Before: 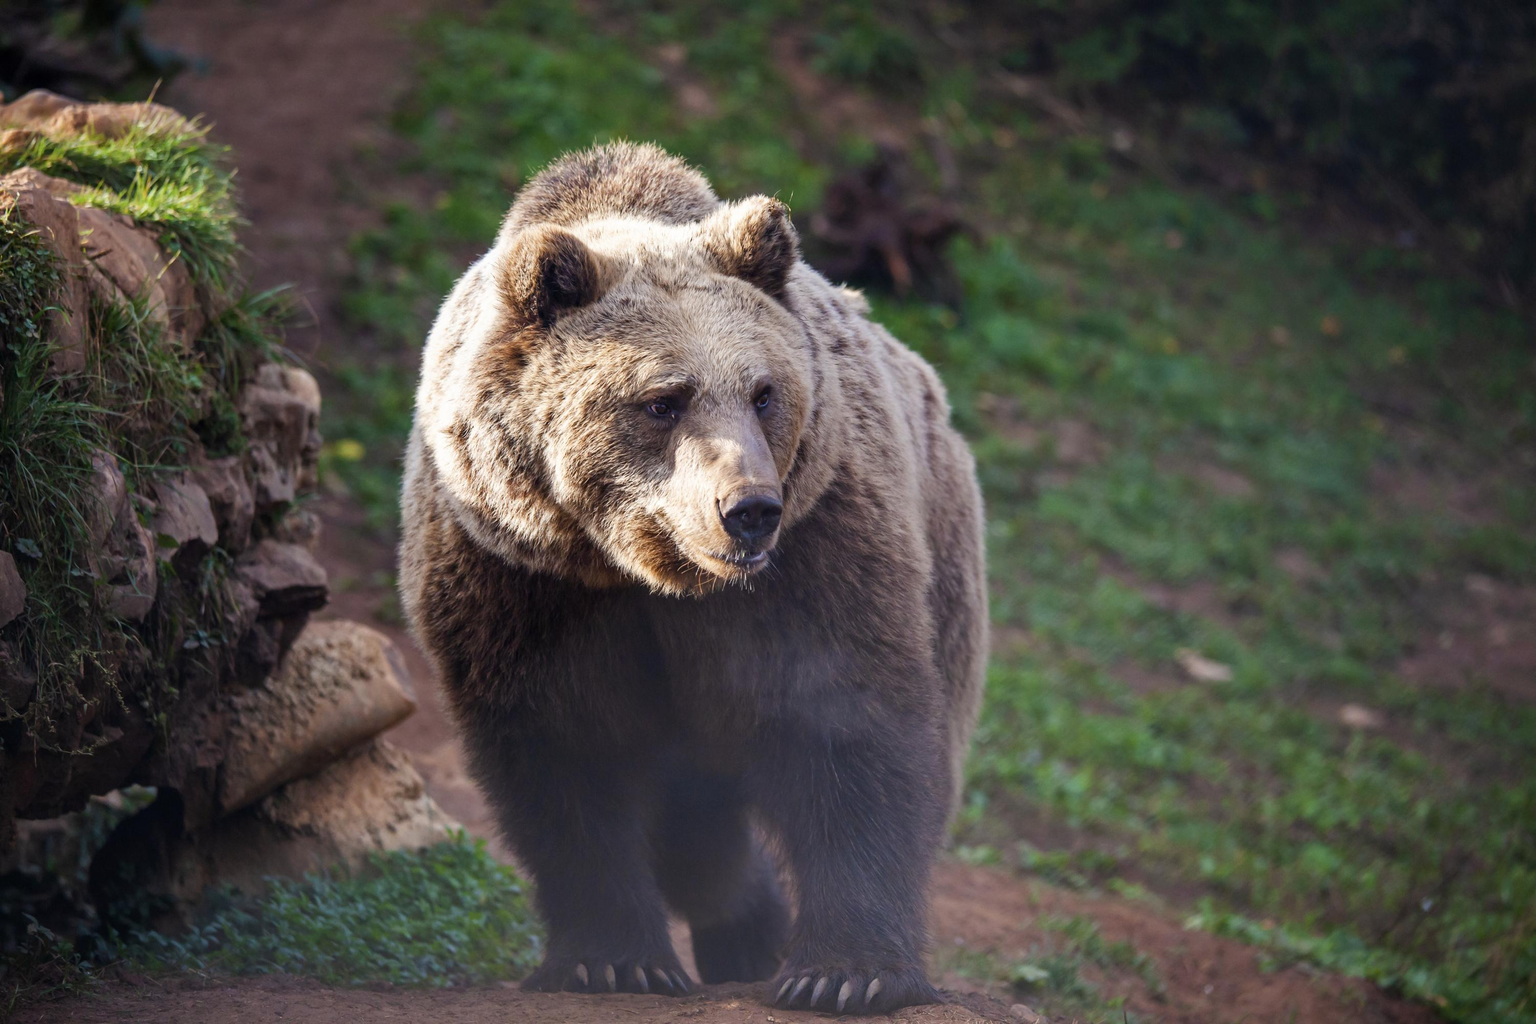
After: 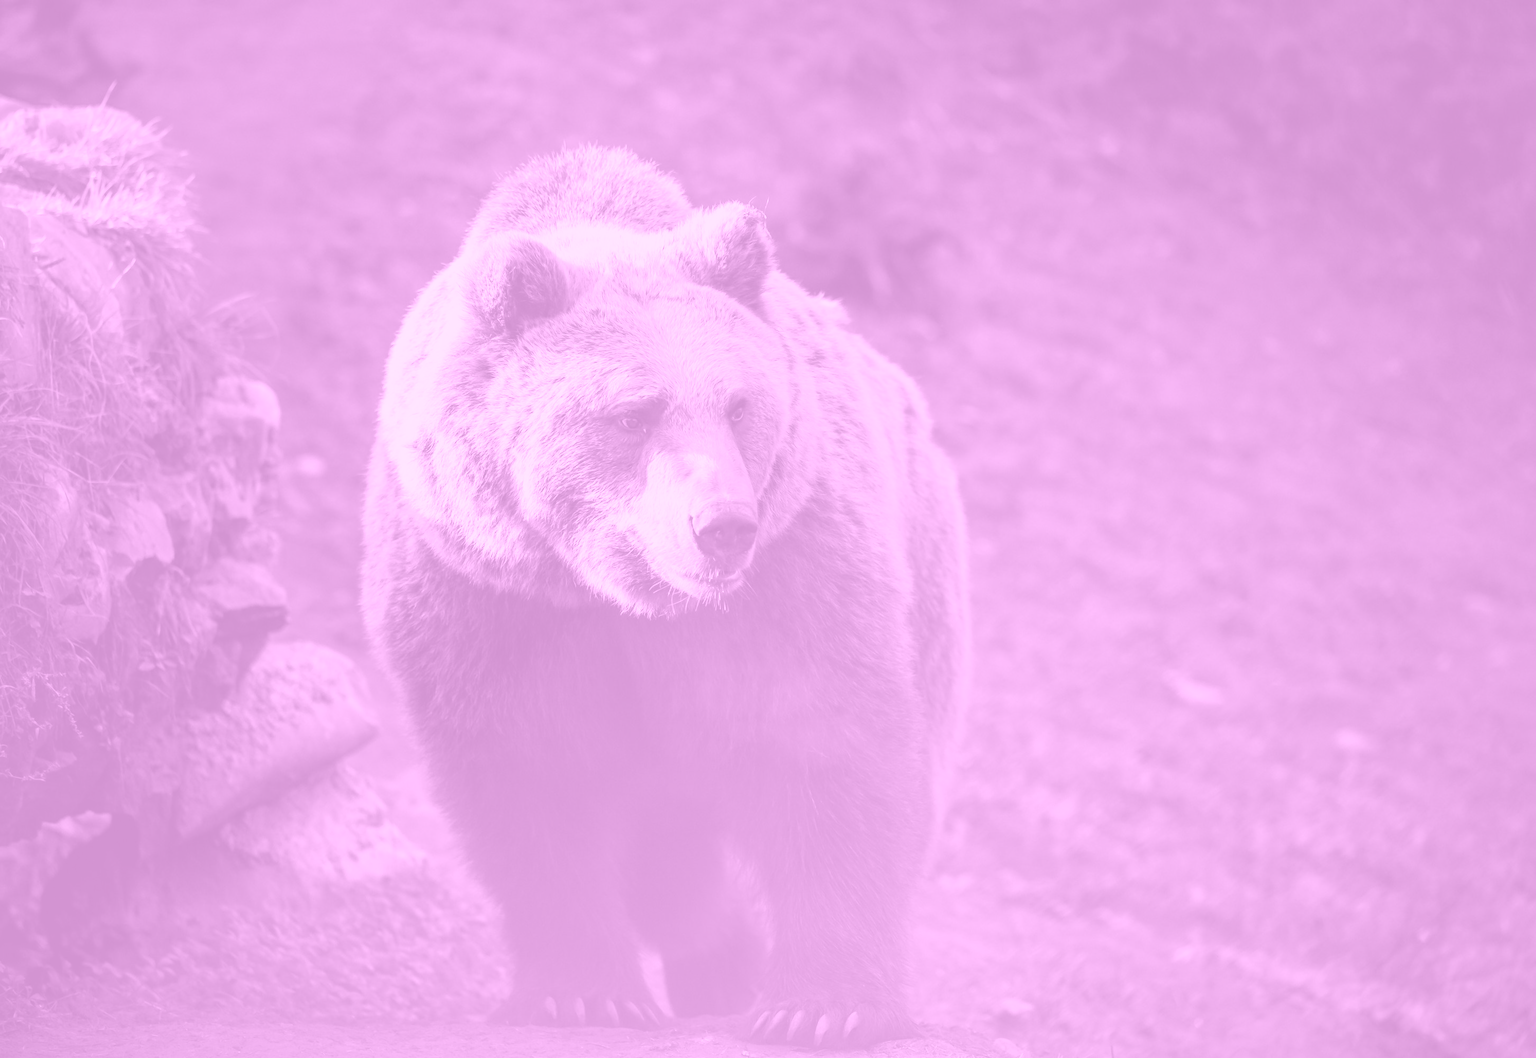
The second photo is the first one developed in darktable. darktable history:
crop and rotate: left 3.238%
colorize: hue 331.2°, saturation 75%, source mix 30.28%, lightness 70.52%, version 1
